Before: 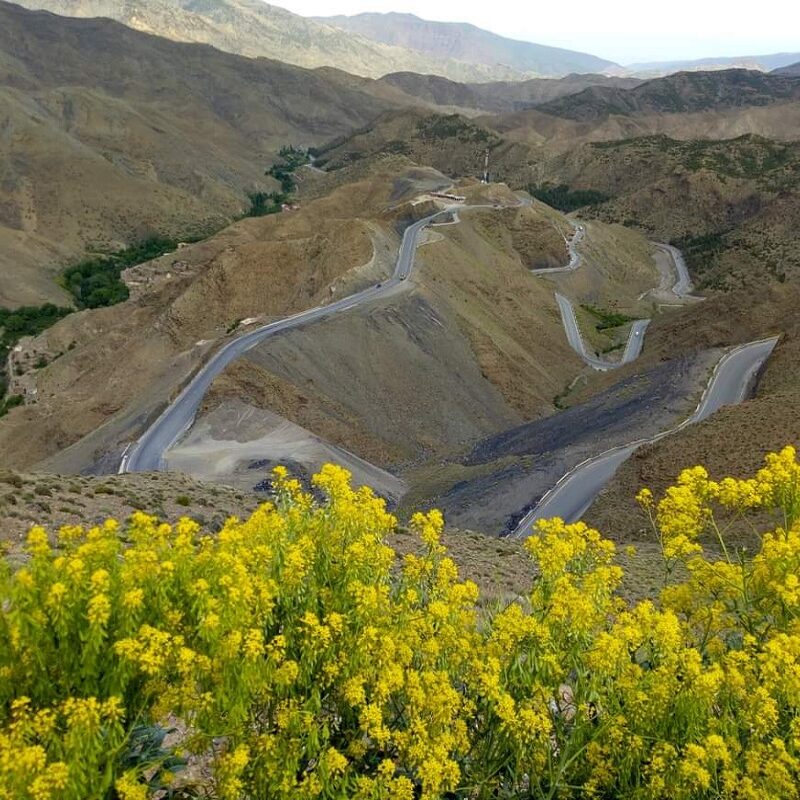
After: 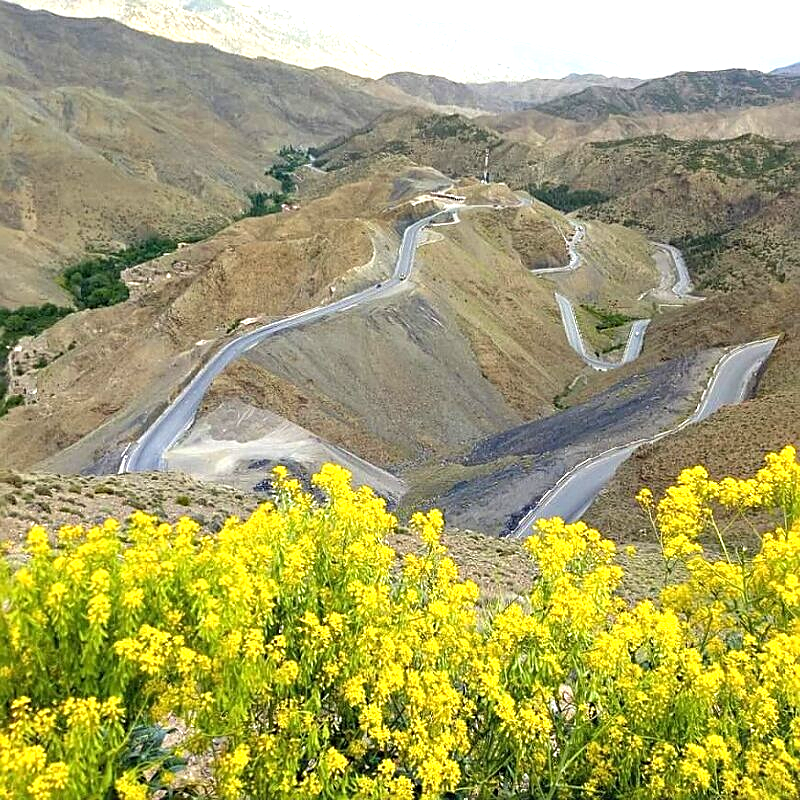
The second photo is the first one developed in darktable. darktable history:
exposure: exposure 1.15 EV, compensate highlight preservation false
sharpen: on, module defaults
